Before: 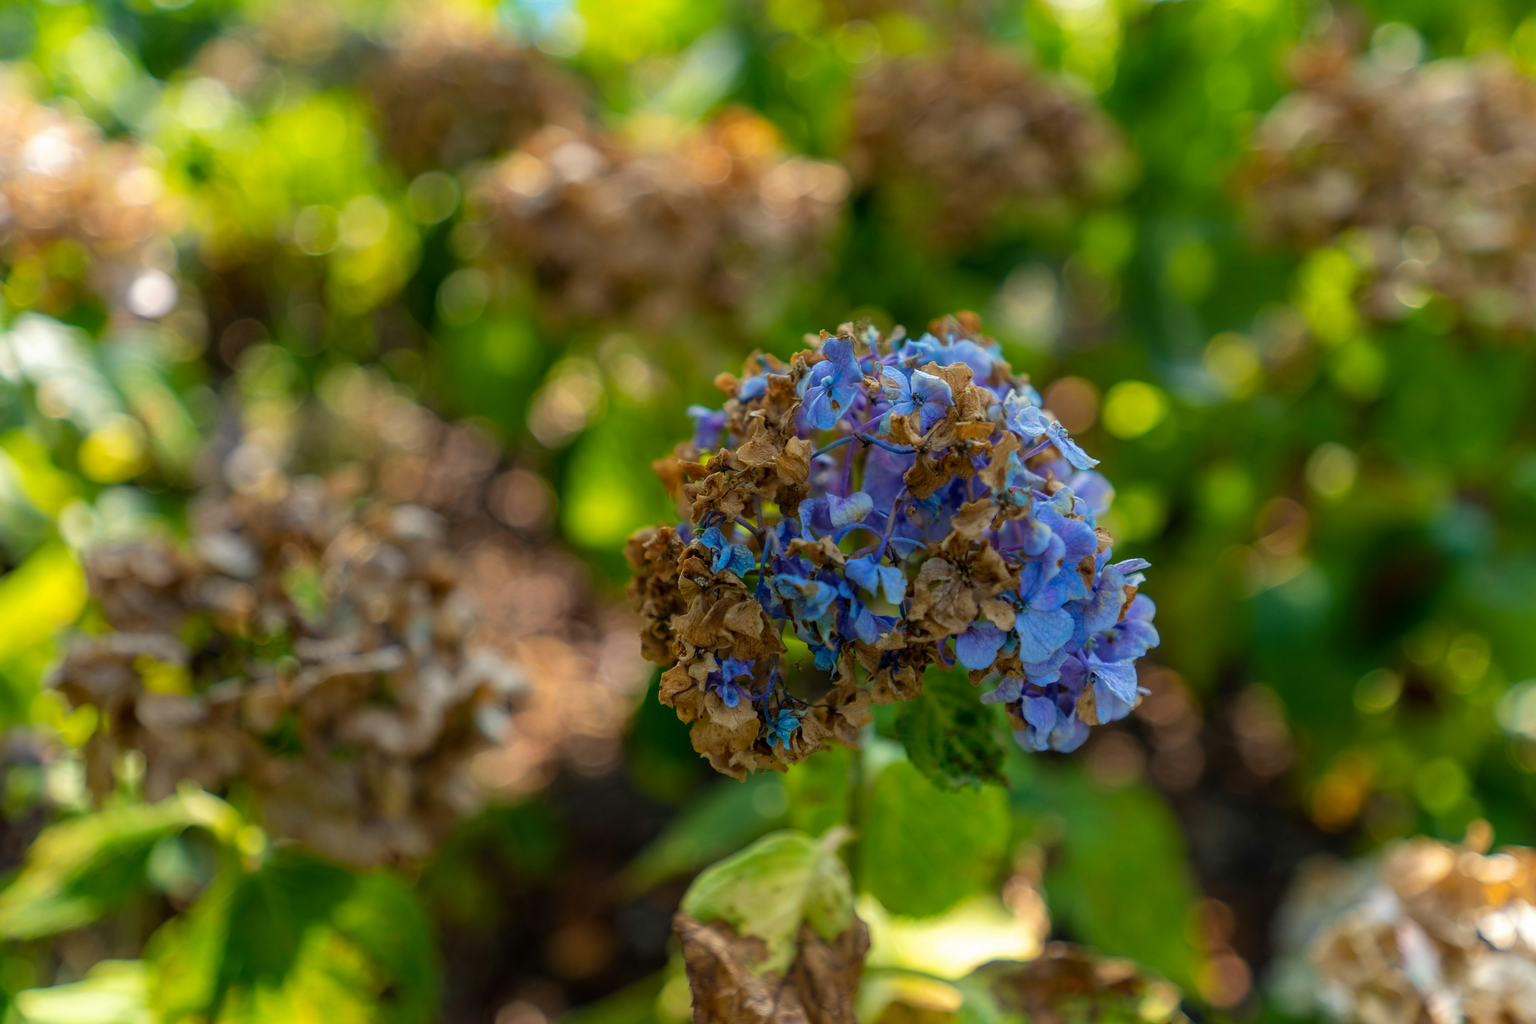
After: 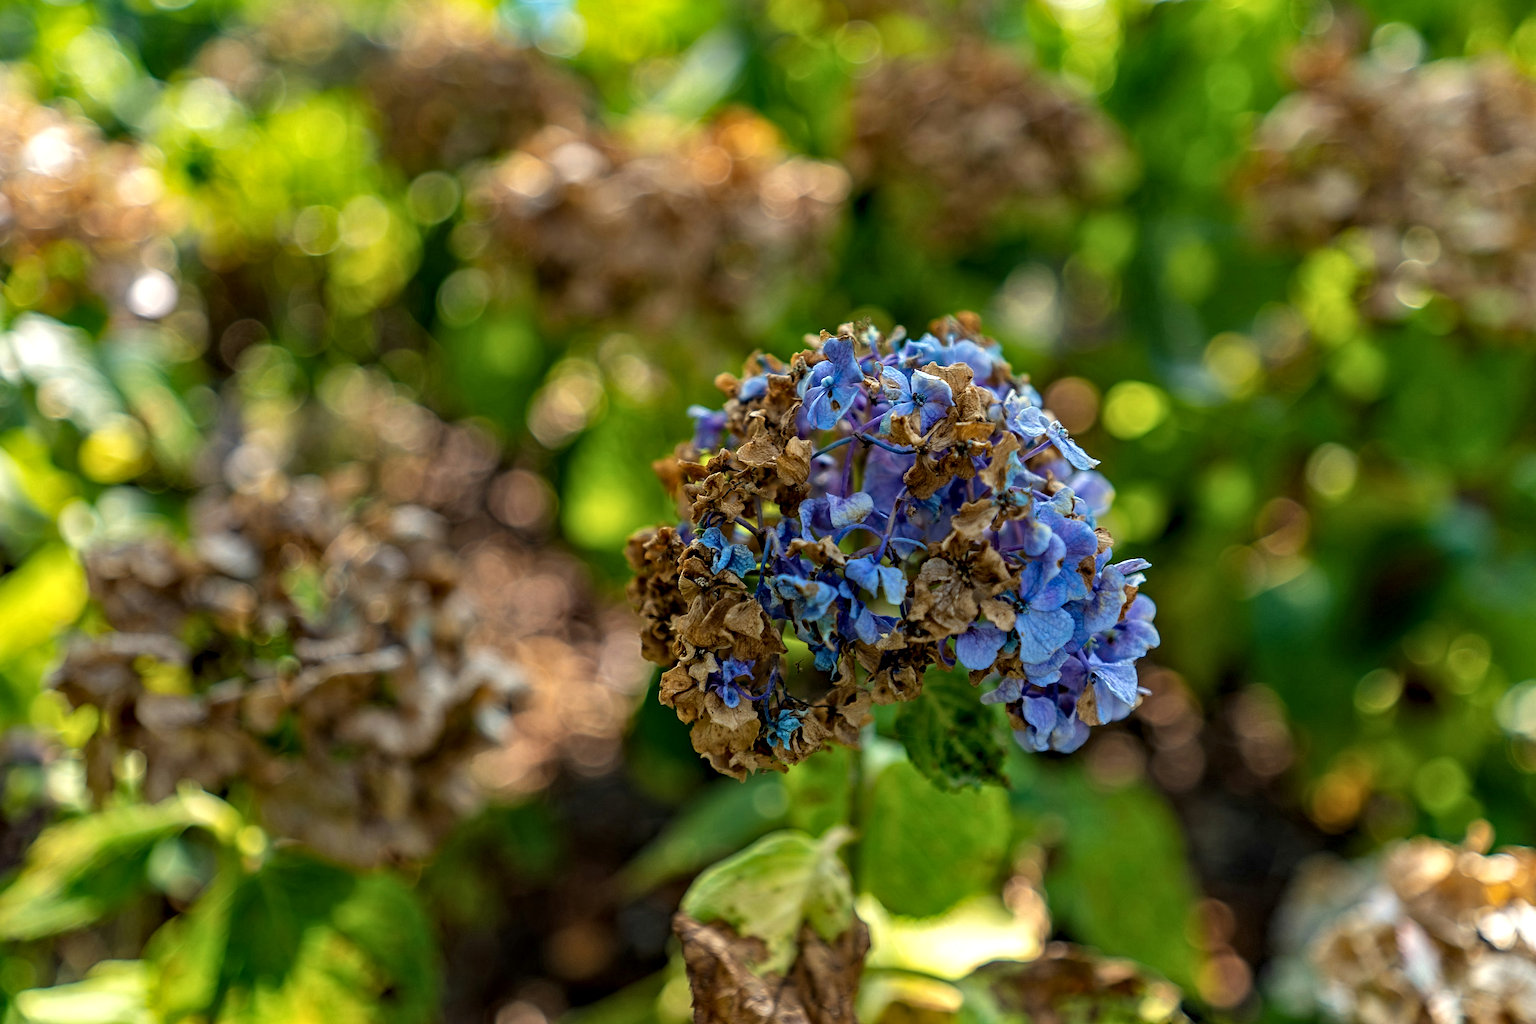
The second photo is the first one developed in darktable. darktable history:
tone equalizer: on, module defaults
shadows and highlights: shadows 12, white point adjustment 1.2, soften with gaussian
contrast equalizer: octaves 7, y [[0.5, 0.542, 0.583, 0.625, 0.667, 0.708], [0.5 ×6], [0.5 ×6], [0 ×6], [0 ×6]]
exposure: compensate exposure bias true, compensate highlight preservation false
